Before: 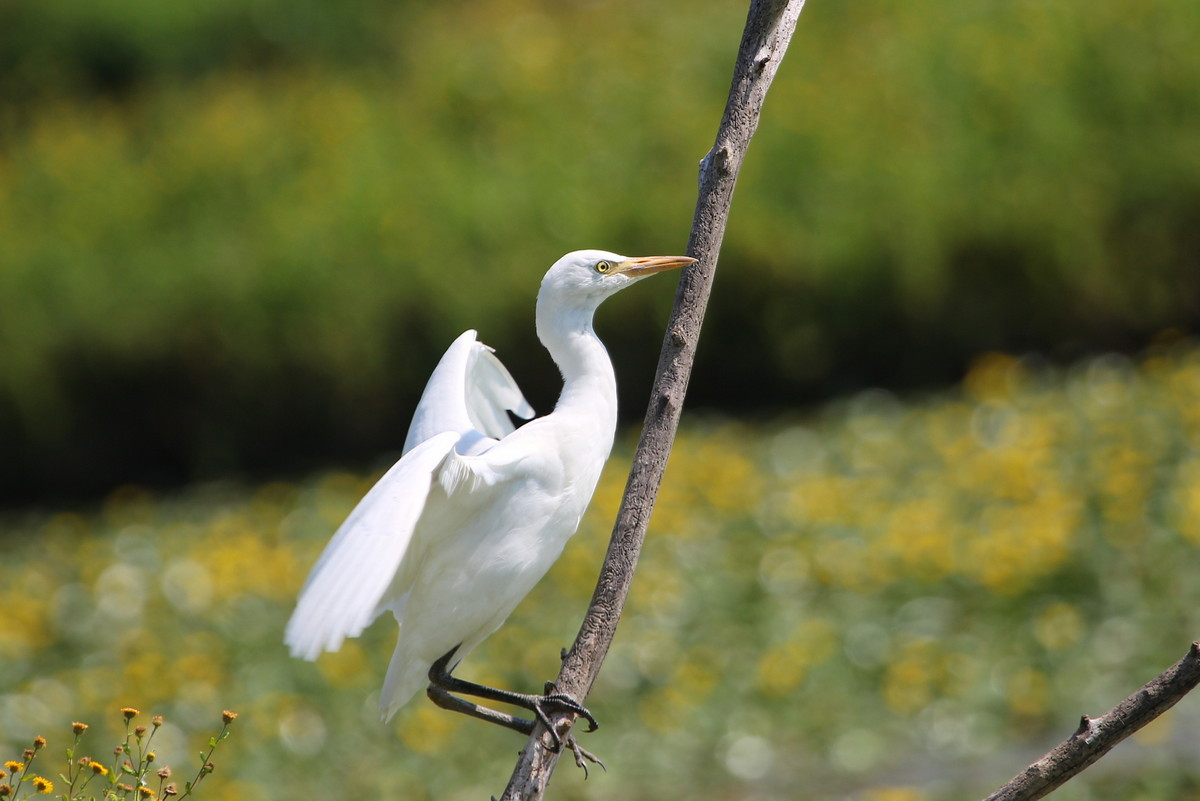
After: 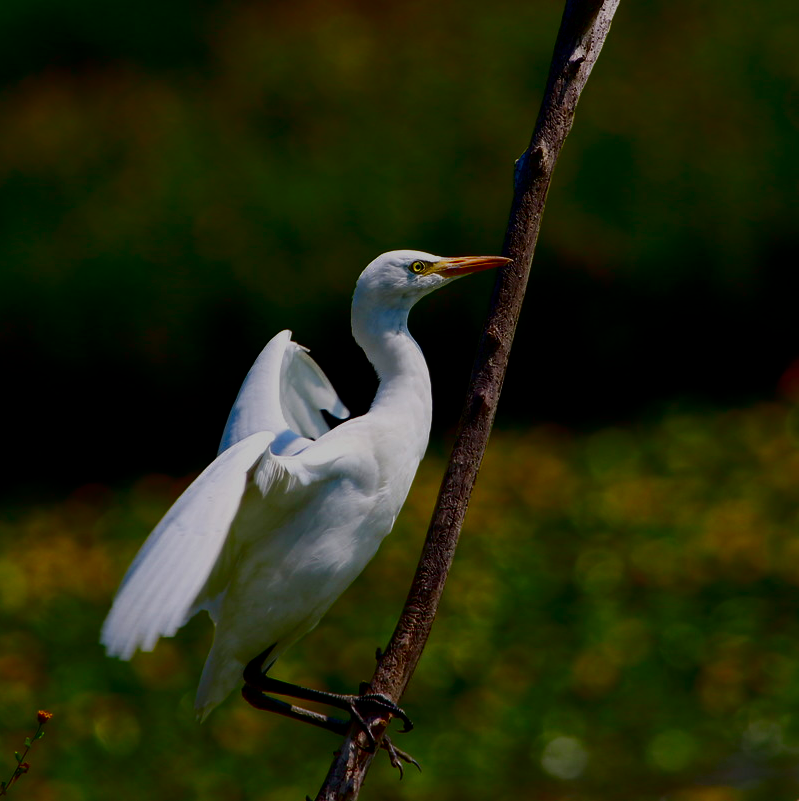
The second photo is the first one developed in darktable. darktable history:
filmic rgb: black relative exposure -5 EV, white relative exposure 3.5 EV, hardness 3.19, contrast 1.2, highlights saturation mix -50%
contrast brightness saturation: brightness -1, saturation 1
crop: left 15.419%, right 17.914%
